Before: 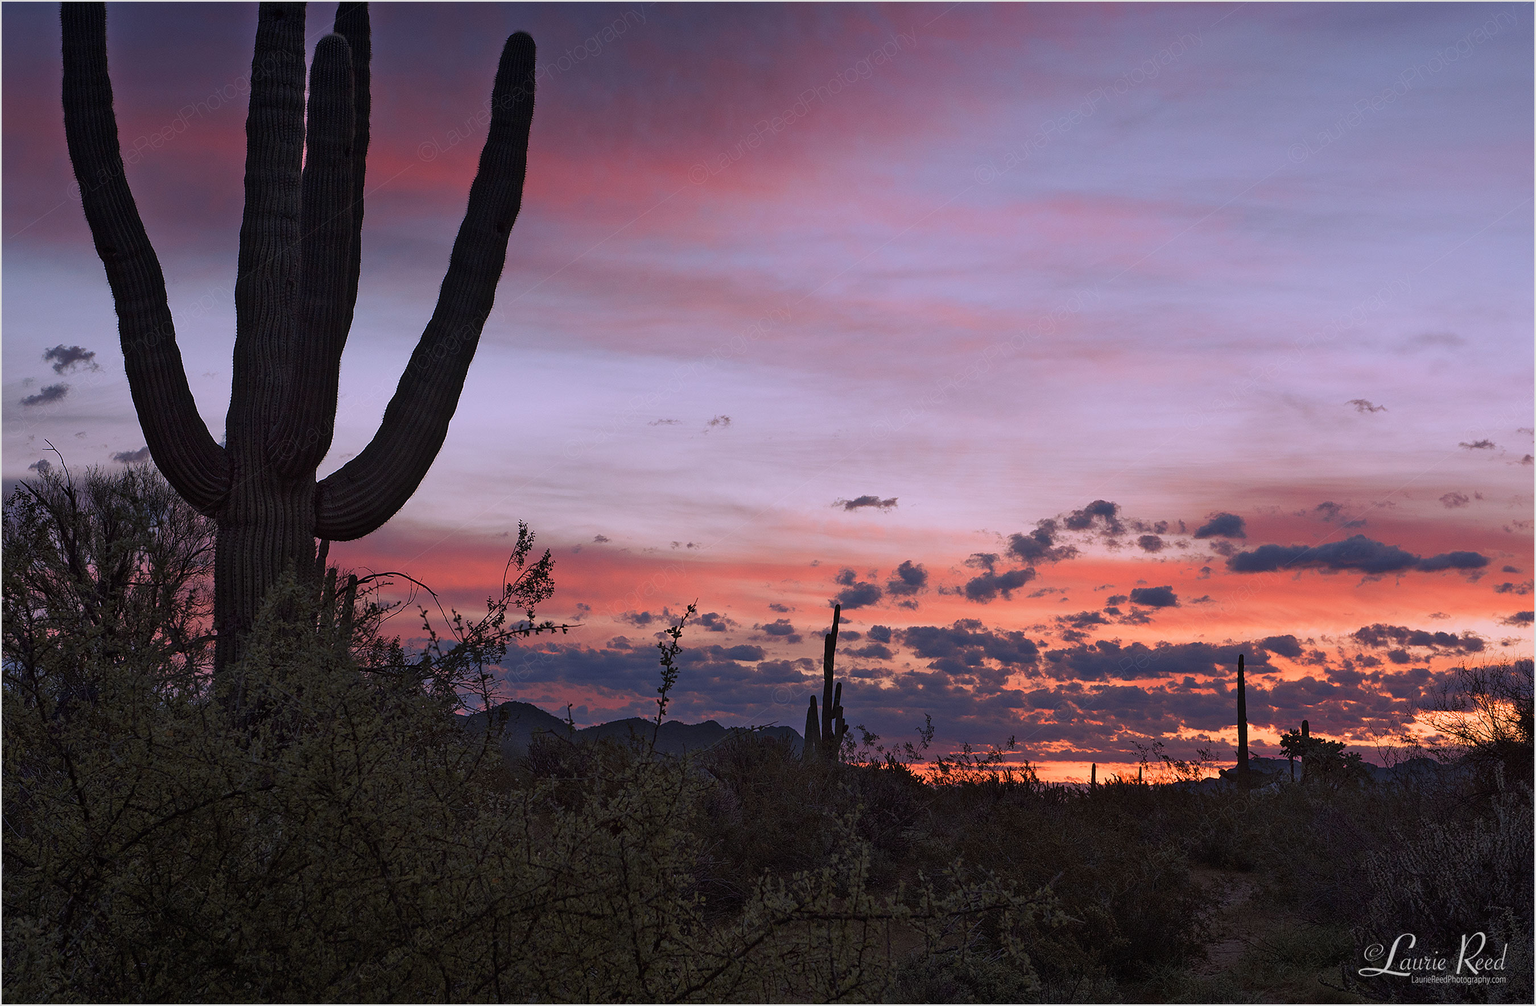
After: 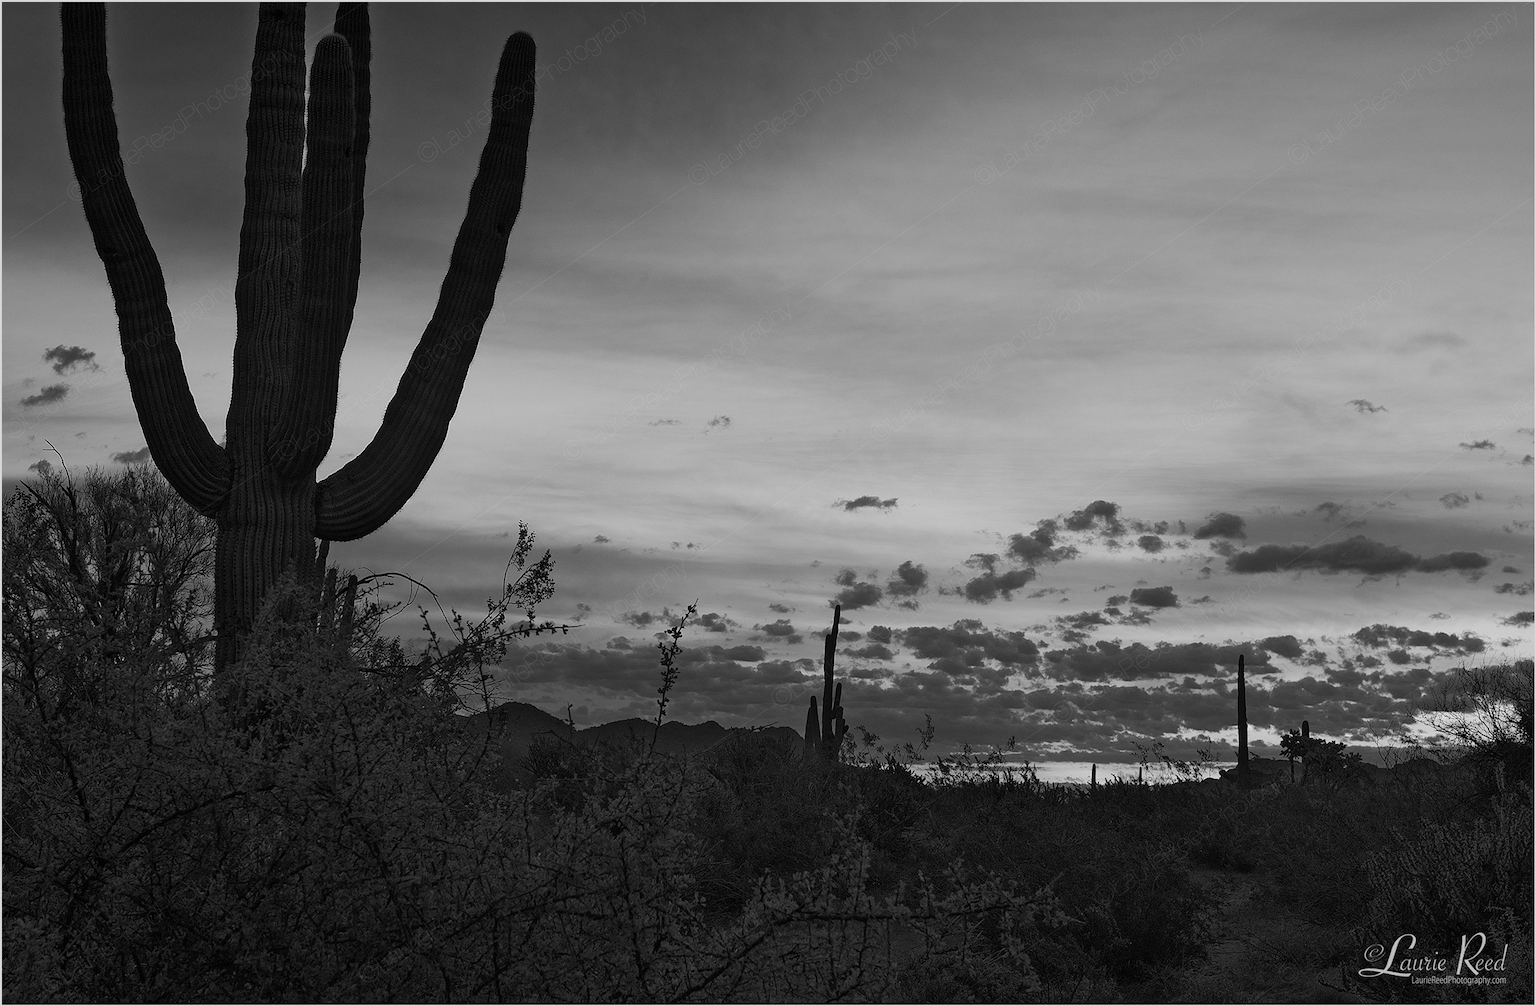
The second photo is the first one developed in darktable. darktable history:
monochrome: on, module defaults
color balance rgb: perceptual saturation grading › global saturation 20%, perceptual saturation grading › highlights -25%, perceptual saturation grading › shadows 50.52%, global vibrance 40.24%
color zones: curves: ch1 [(0, 0.469) (0.01, 0.469) (0.12, 0.446) (0.248, 0.469) (0.5, 0.5) (0.748, 0.5) (0.99, 0.469) (1, 0.469)]
